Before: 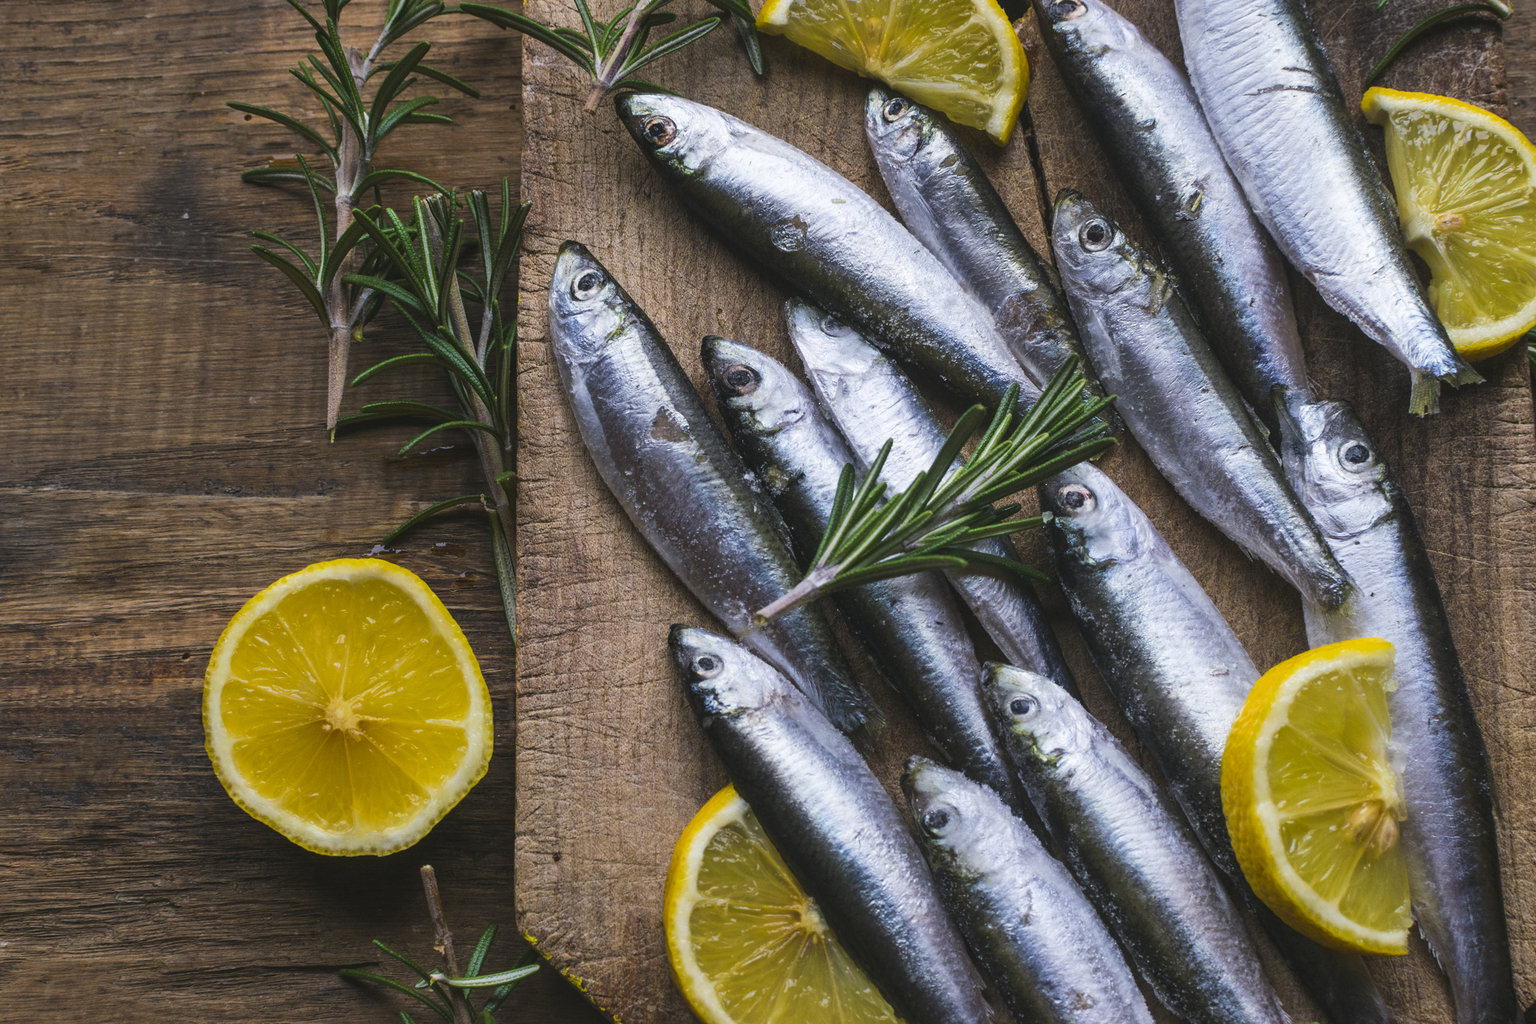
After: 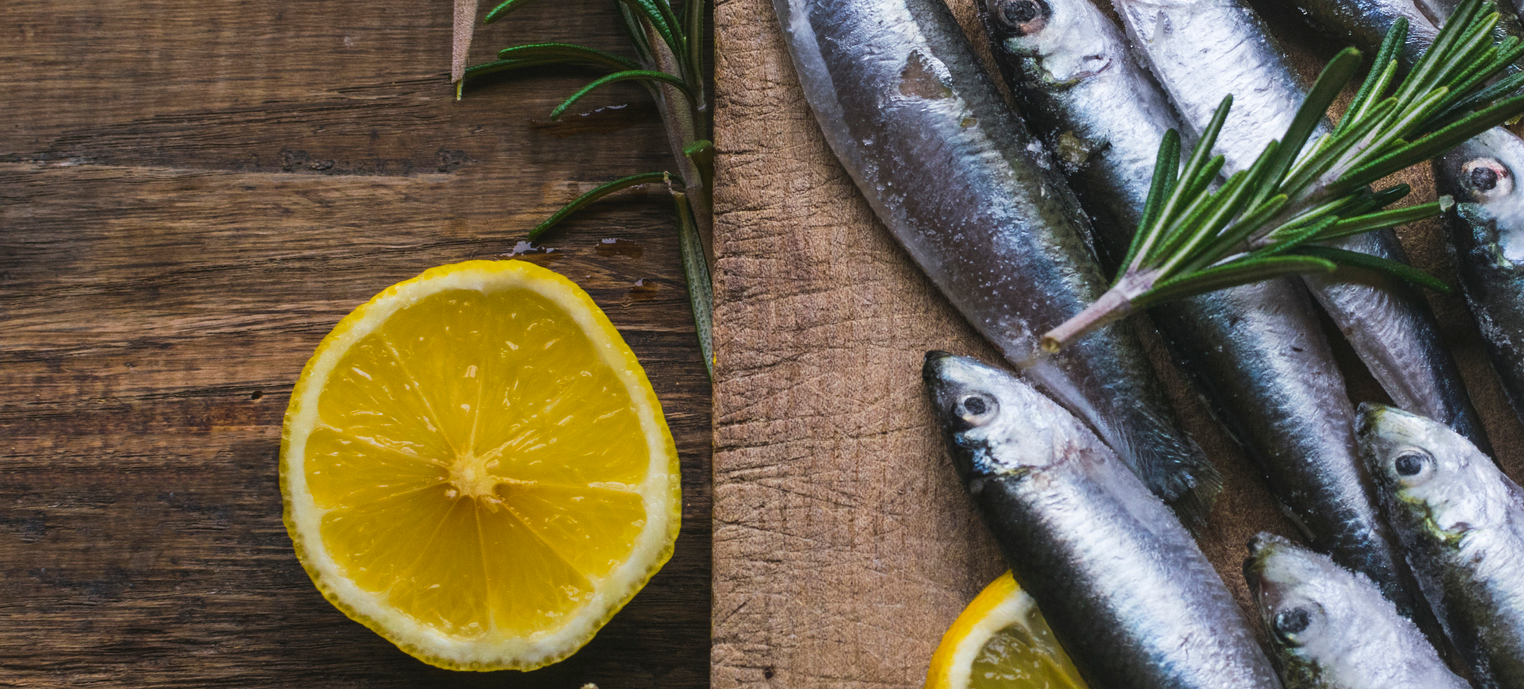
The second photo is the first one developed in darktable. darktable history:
crop: top 36.158%, right 28.011%, bottom 15.094%
